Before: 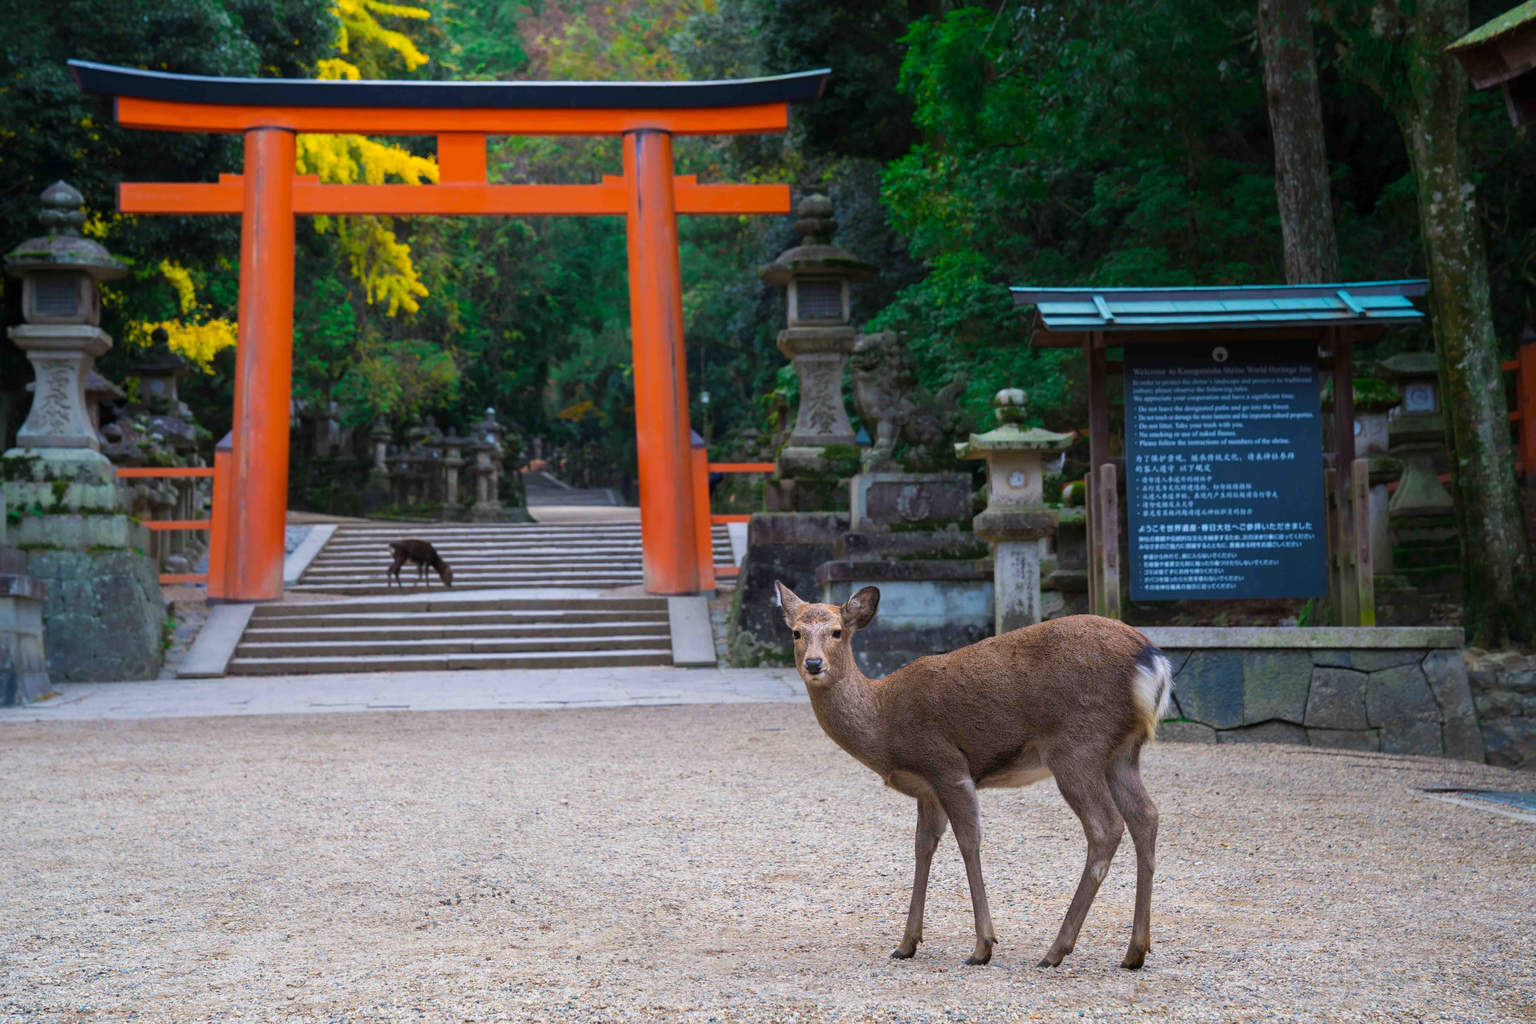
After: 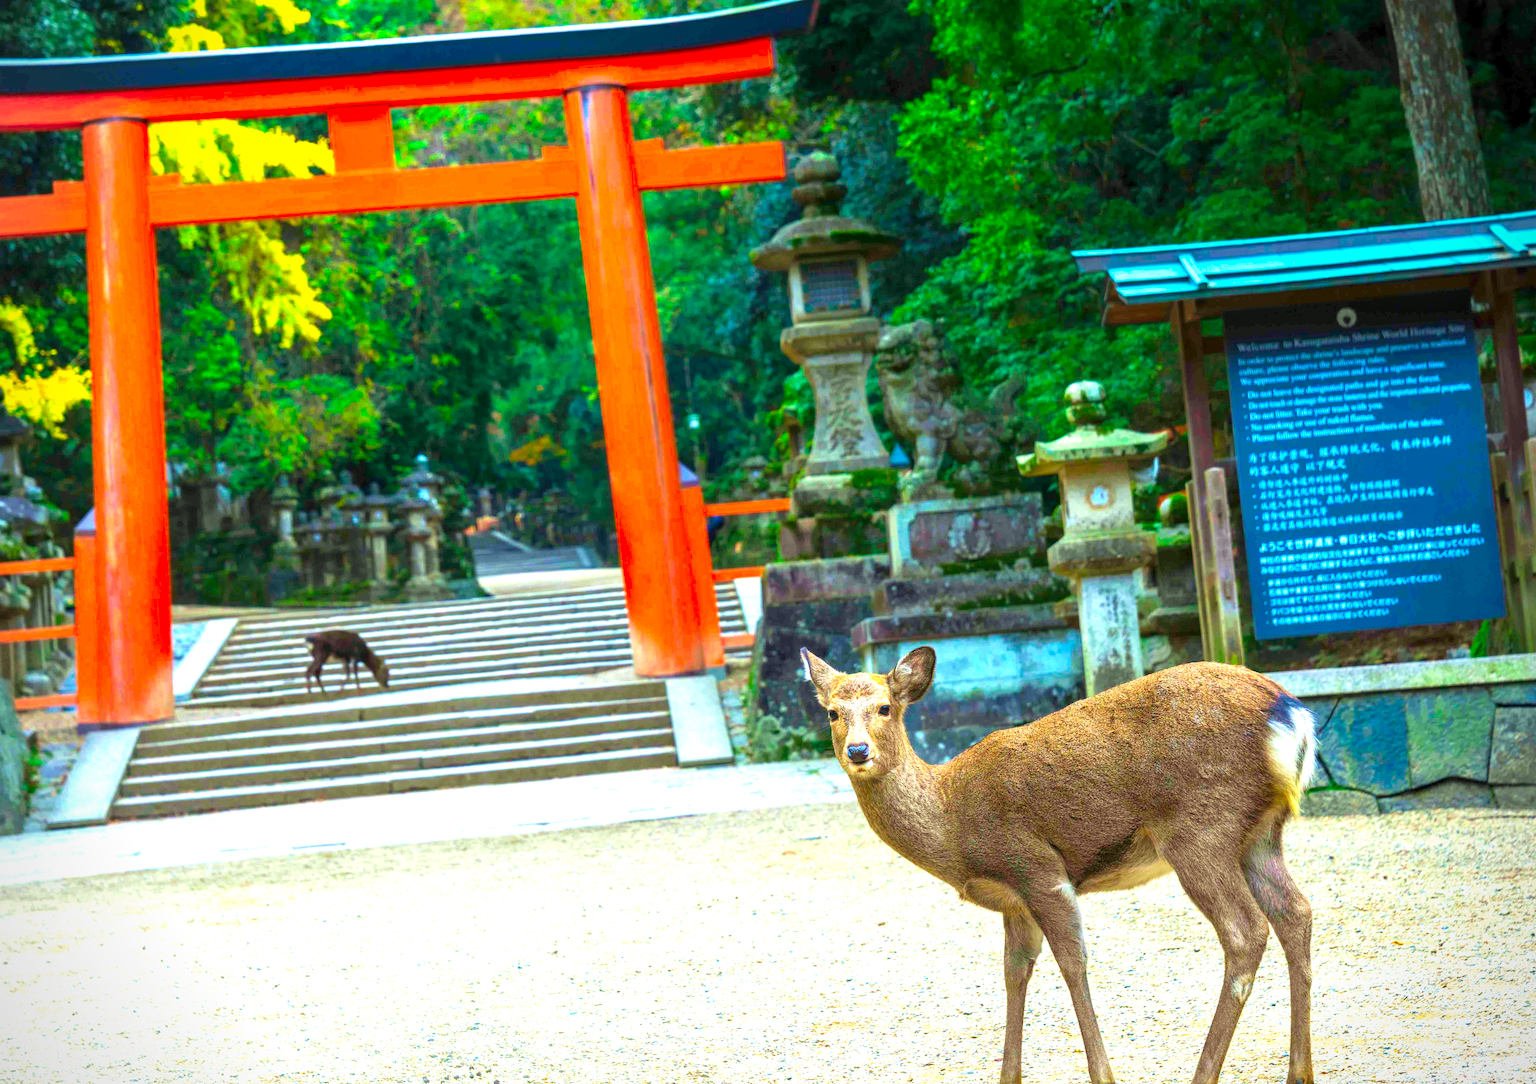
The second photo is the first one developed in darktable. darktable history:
color correction: highlights a* -10.77, highlights b* 9.8, saturation 1.72
crop and rotate: left 11.831%, top 11.346%, right 13.429%, bottom 13.899%
rotate and perspective: rotation -4.25°, automatic cropping off
exposure: black level correction 0, exposure 1.1 EV, compensate exposure bias true, compensate highlight preservation false
local contrast: detail 130%
vignetting: fall-off start 91.19%
velvia: on, module defaults
